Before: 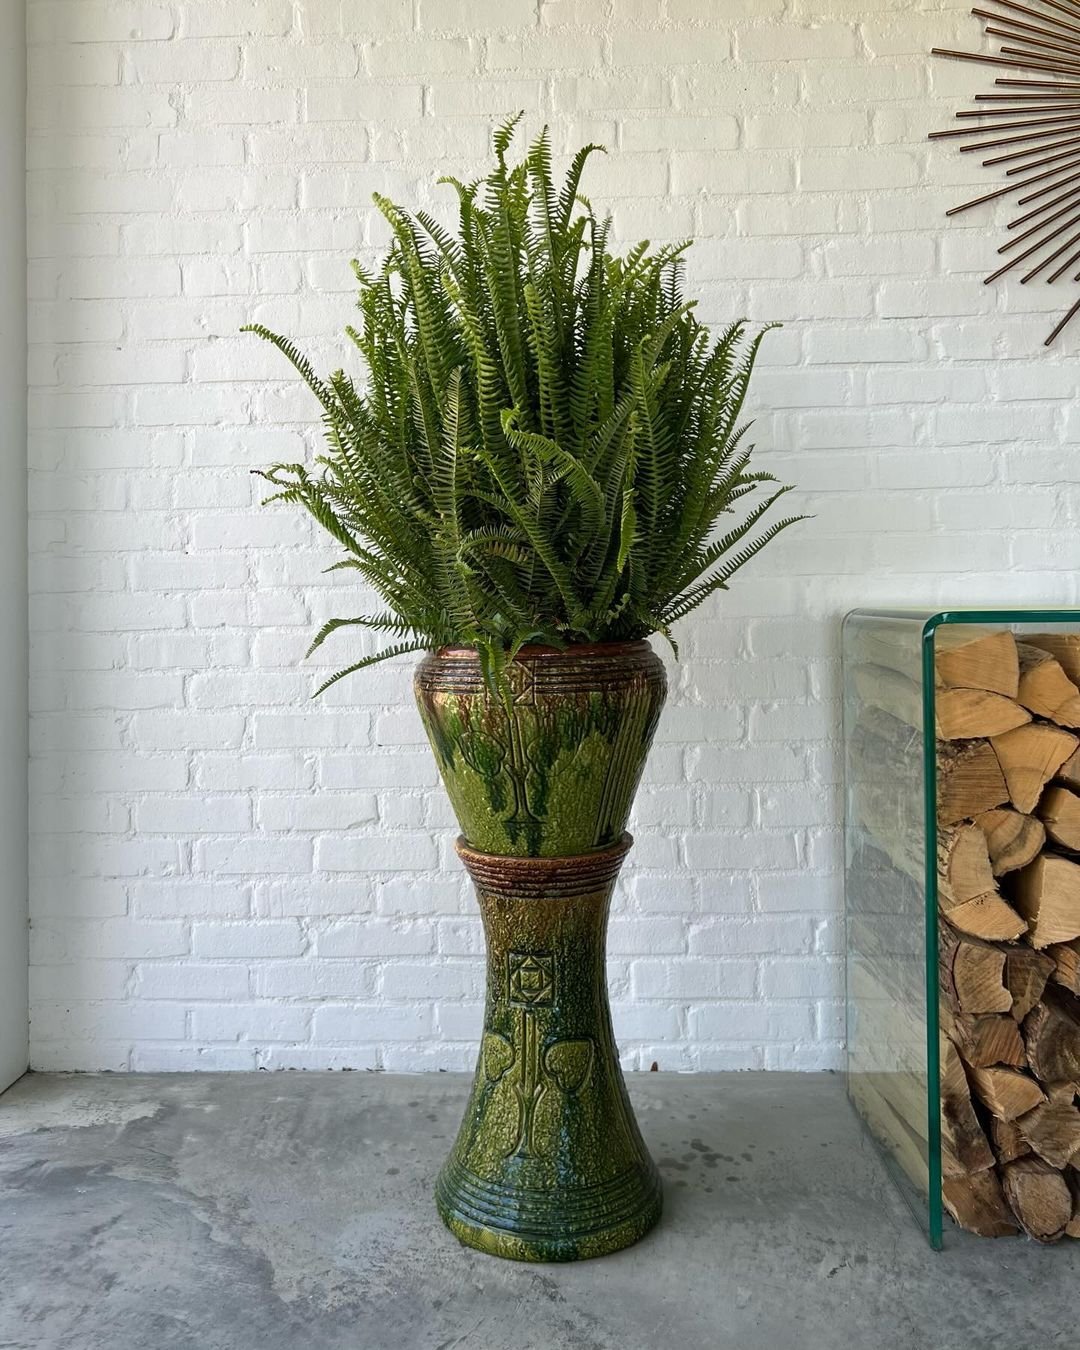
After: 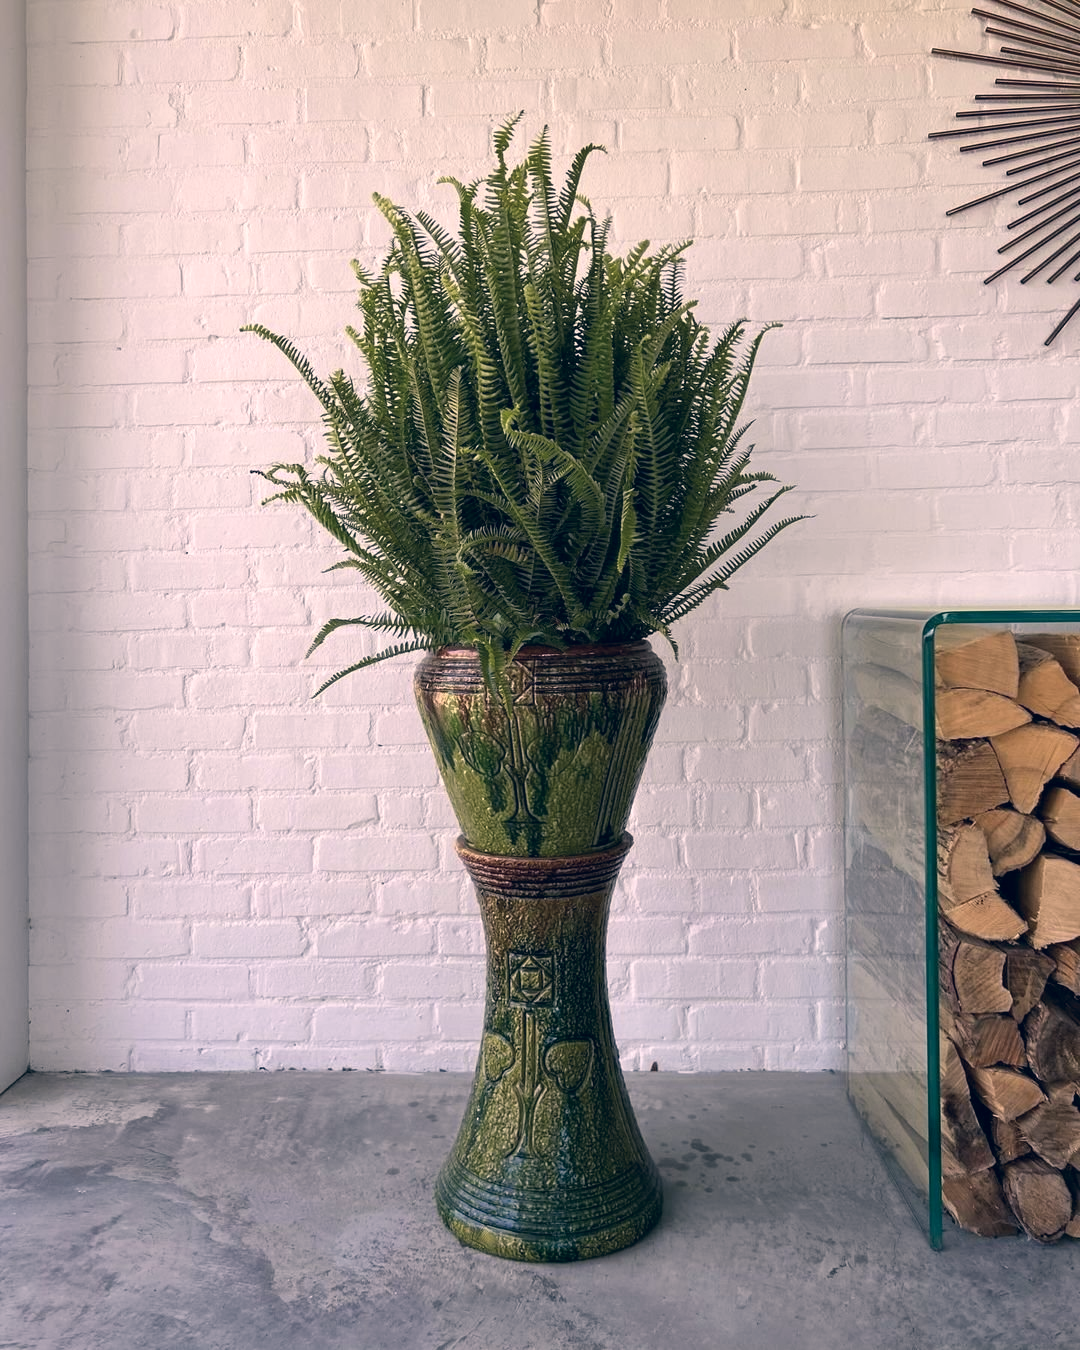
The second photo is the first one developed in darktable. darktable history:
color correction: highlights a* 14.41, highlights b* 6.17, shadows a* -5, shadows b* -15.98, saturation 0.86
